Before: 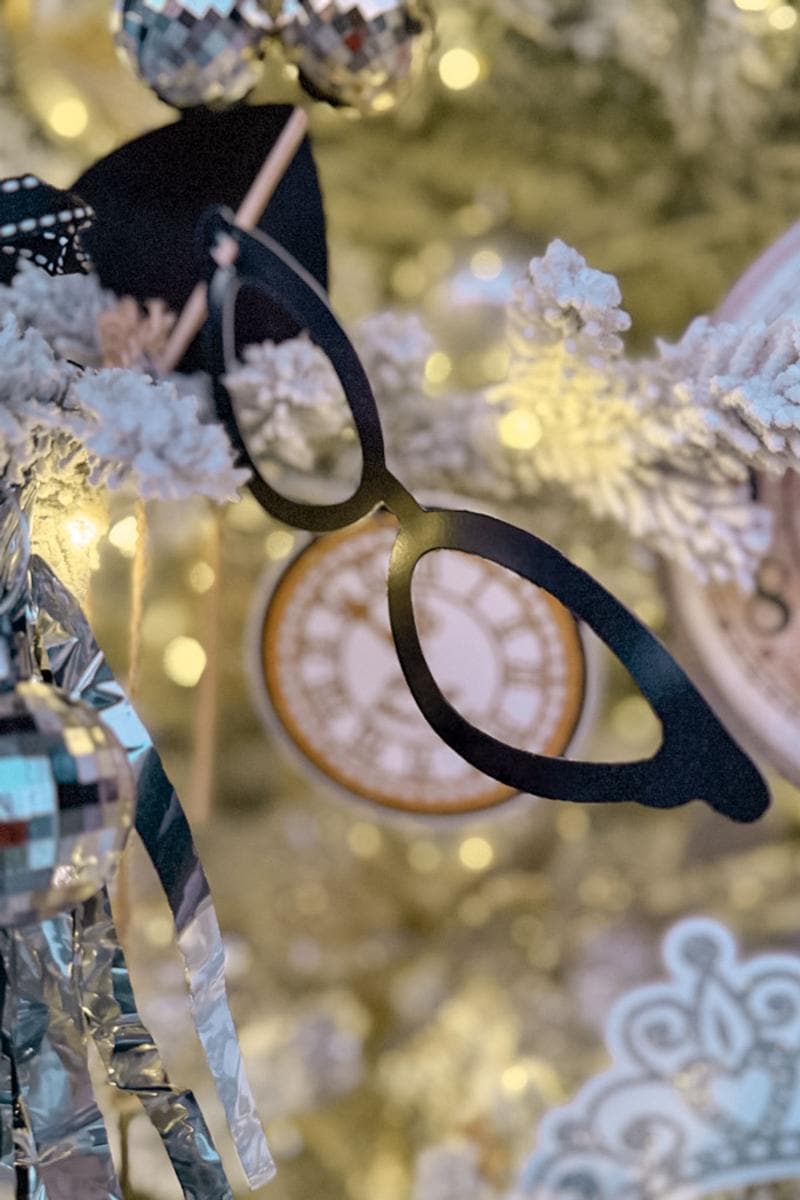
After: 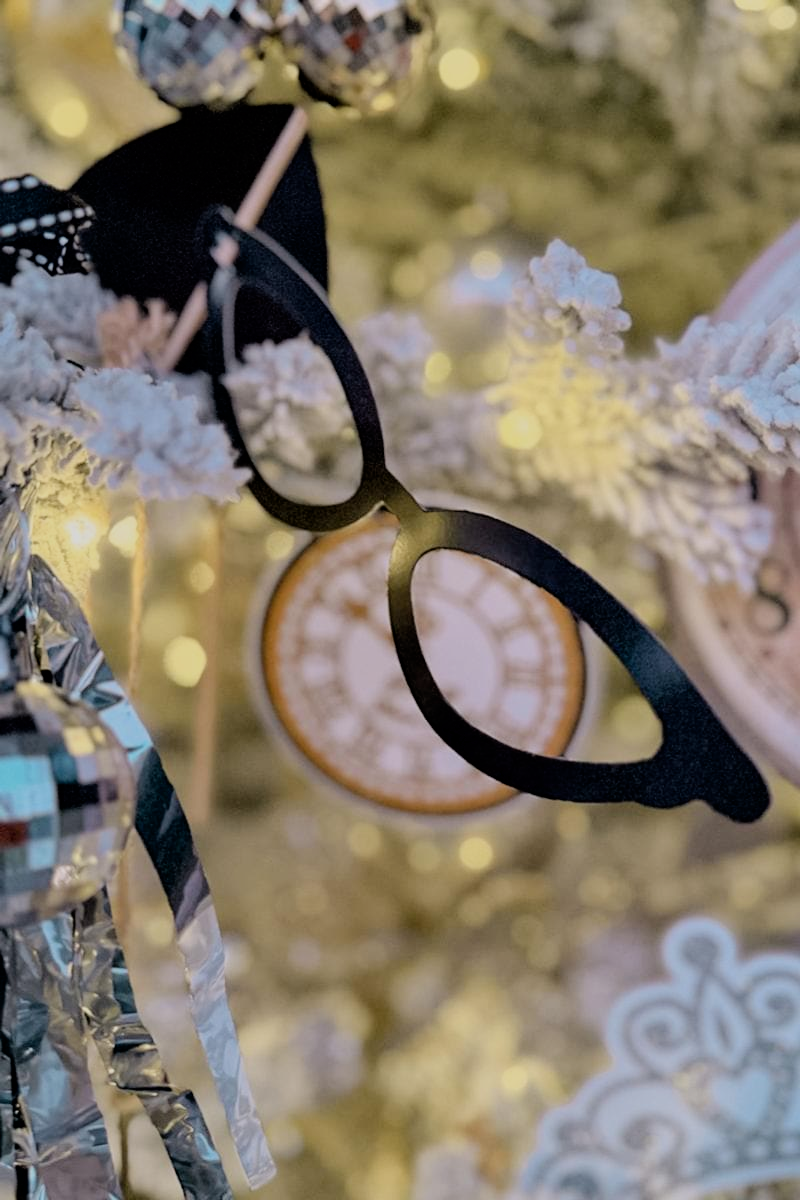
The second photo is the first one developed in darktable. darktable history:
filmic rgb: black relative exposure -7.76 EV, white relative exposure 4.42 EV, threshold 6 EV, hardness 3.76, latitude 38.11%, contrast 0.971, highlights saturation mix 8.52%, shadows ↔ highlights balance 4.22%, color science v6 (2022), enable highlight reconstruction true
exposure: black level correction 0.001, compensate highlight preservation false
